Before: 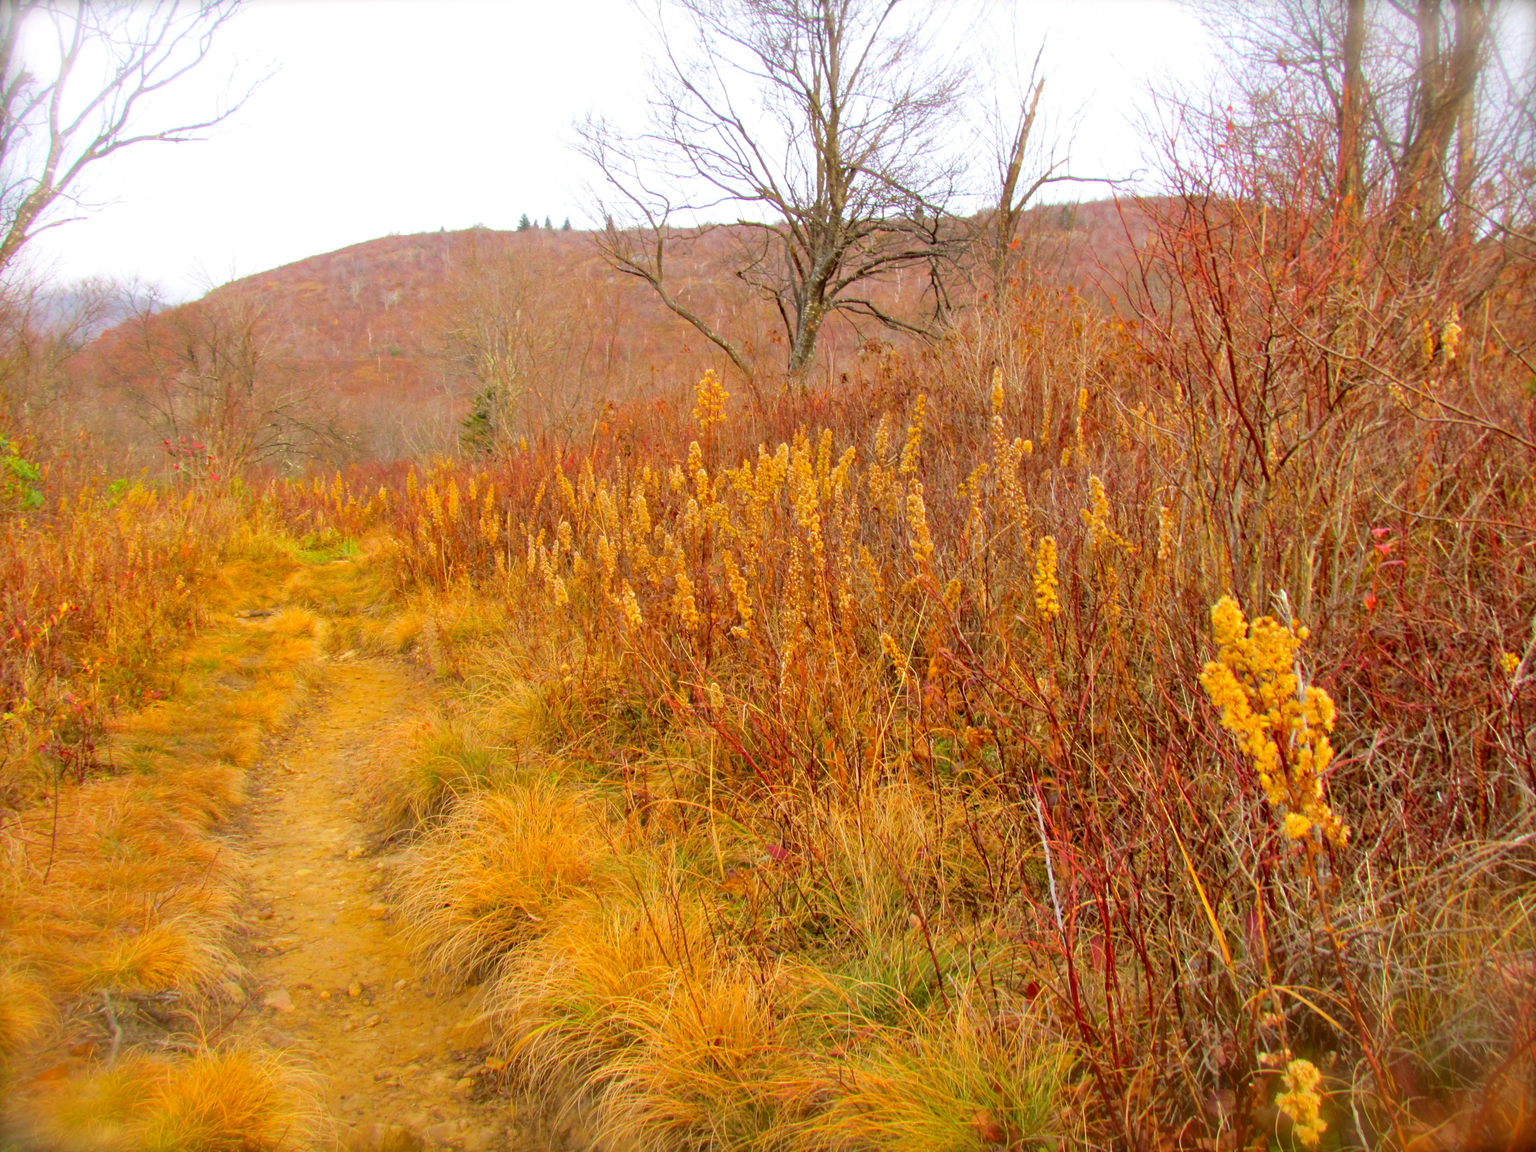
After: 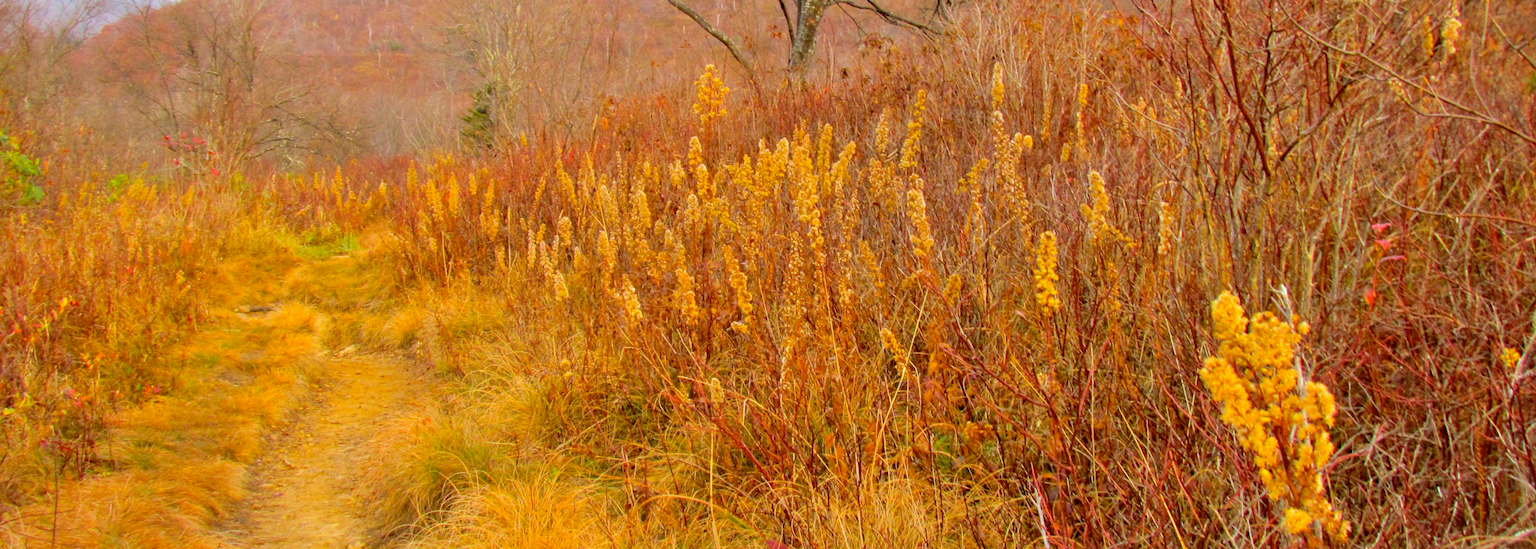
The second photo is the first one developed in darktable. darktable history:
crop and rotate: top 26.495%, bottom 25.735%
